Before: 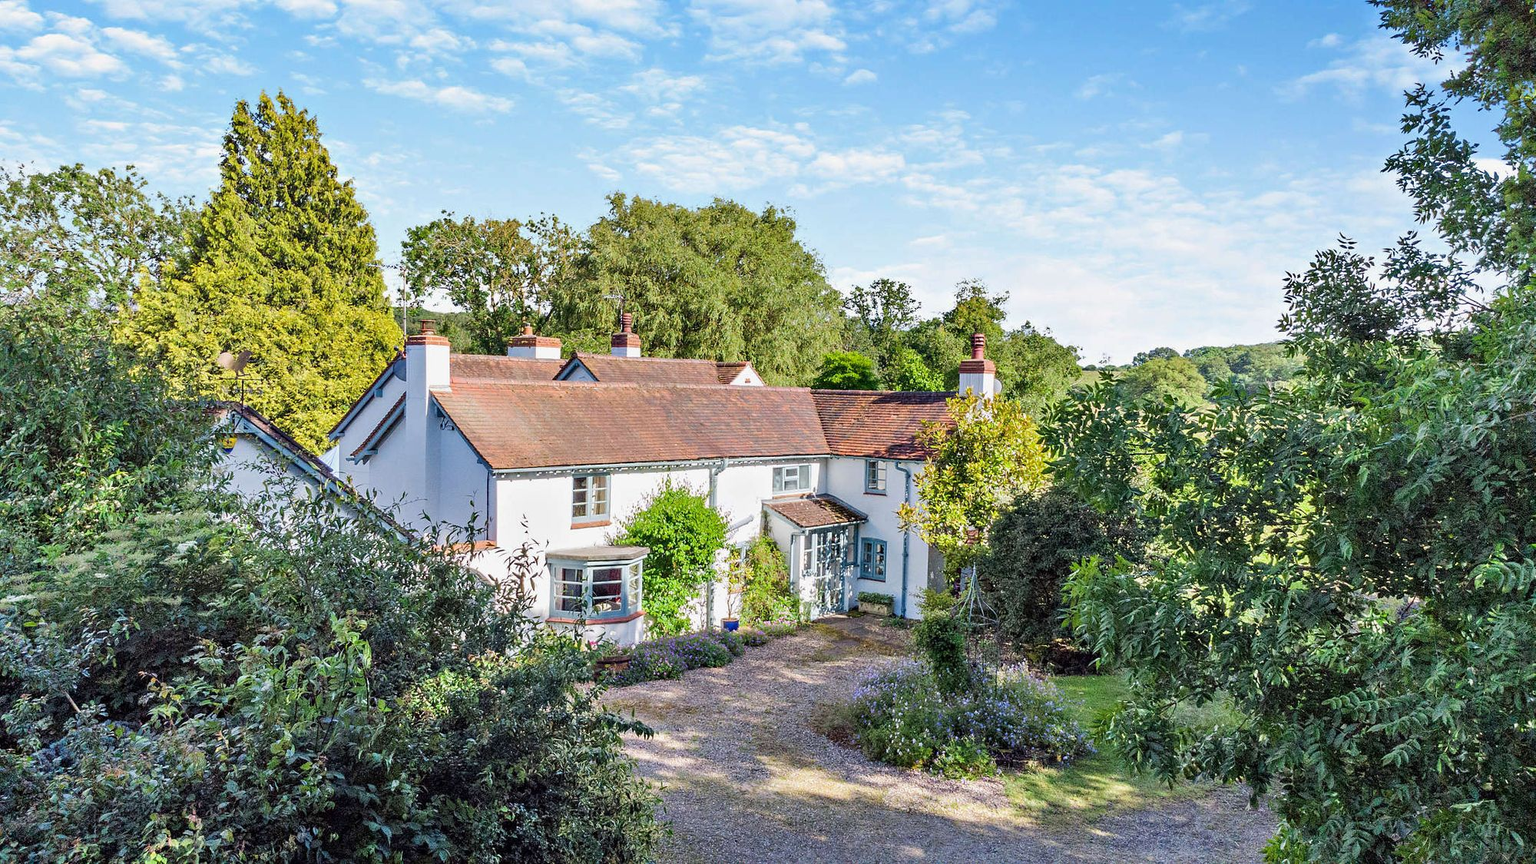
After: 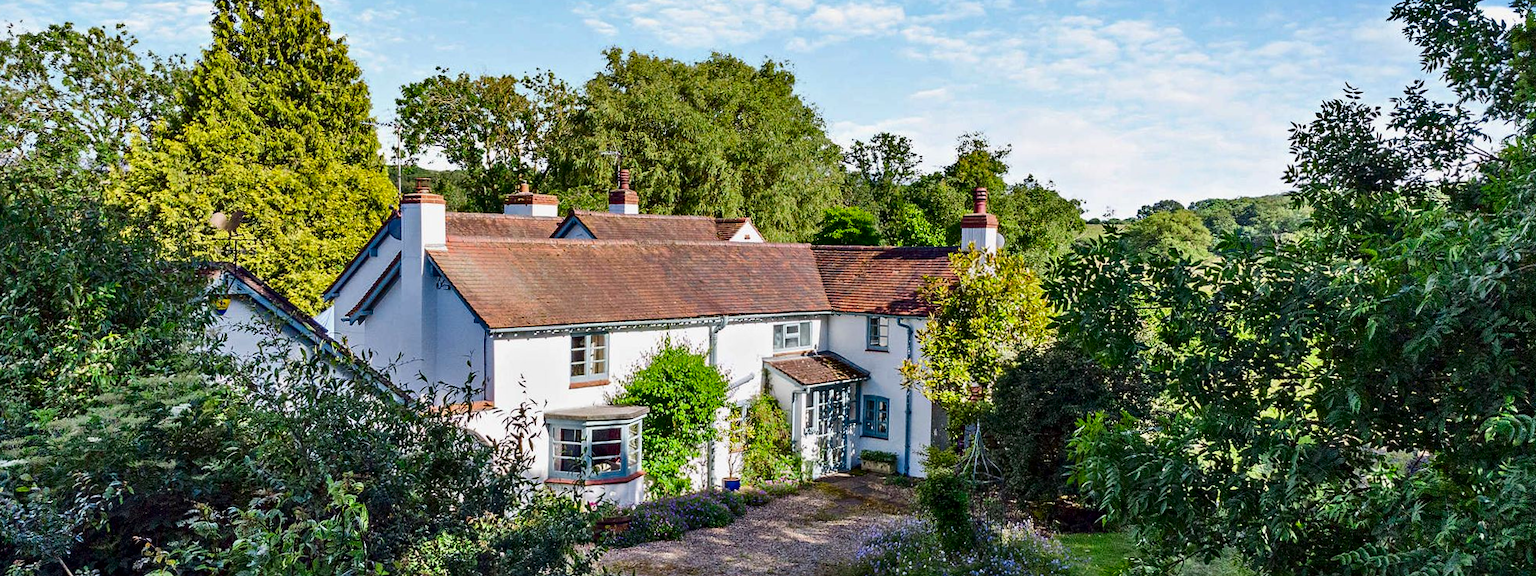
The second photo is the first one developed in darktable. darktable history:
crop: top 16.727%, bottom 16.727%
rotate and perspective: rotation -0.45°, automatic cropping original format, crop left 0.008, crop right 0.992, crop top 0.012, crop bottom 0.988
exposure: compensate highlight preservation false
contrast brightness saturation: contrast 0.13, brightness -0.24, saturation 0.14
